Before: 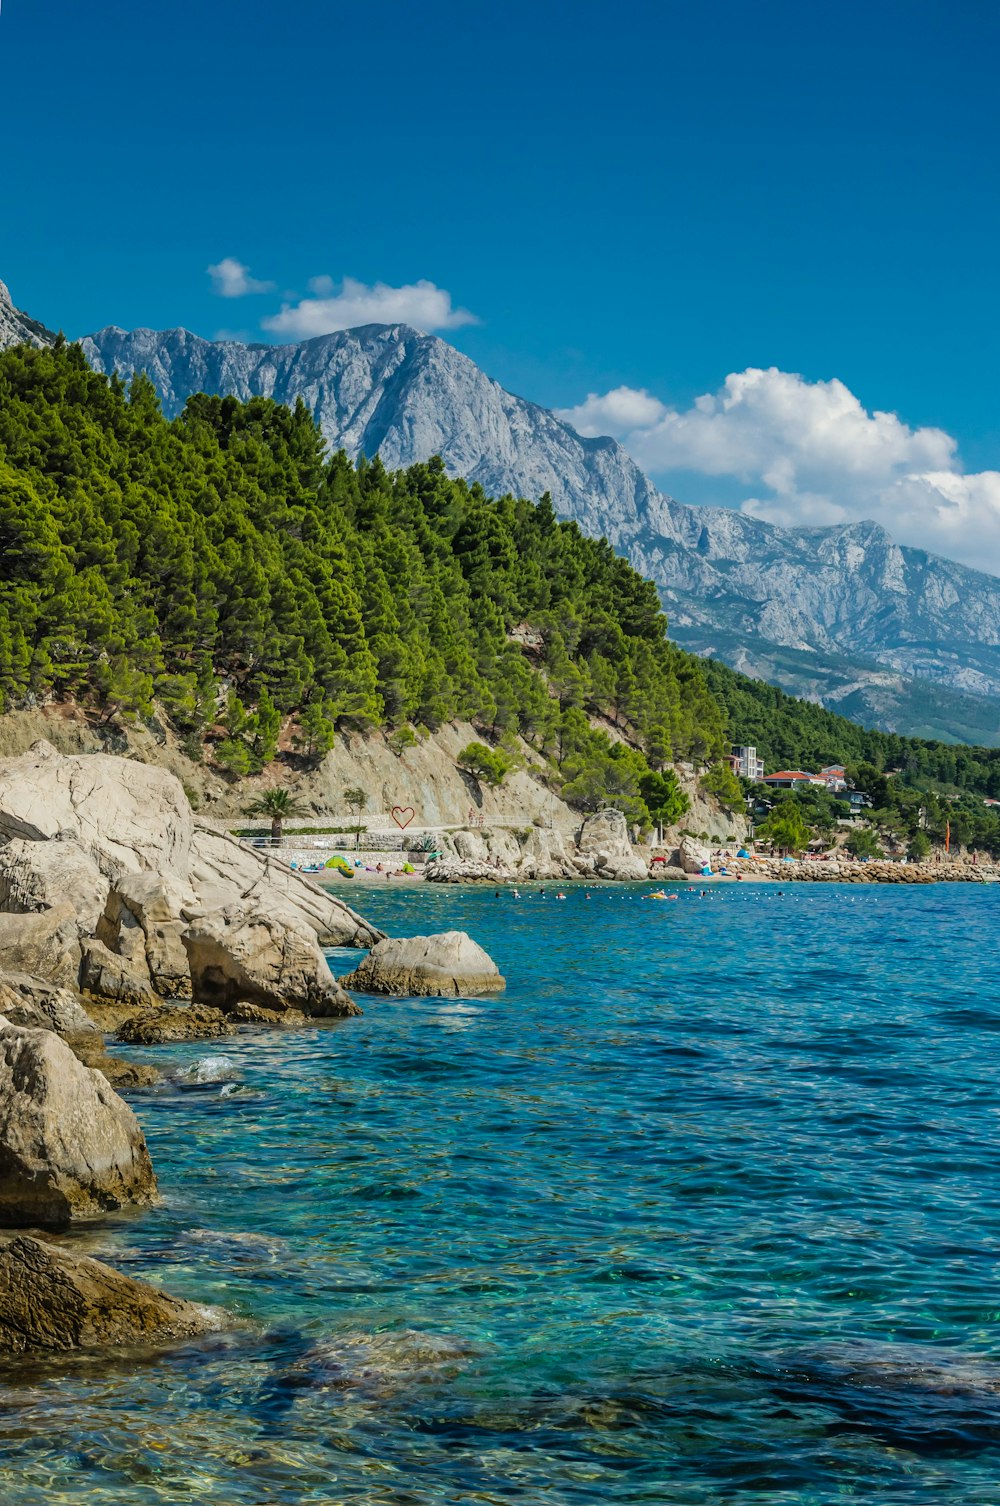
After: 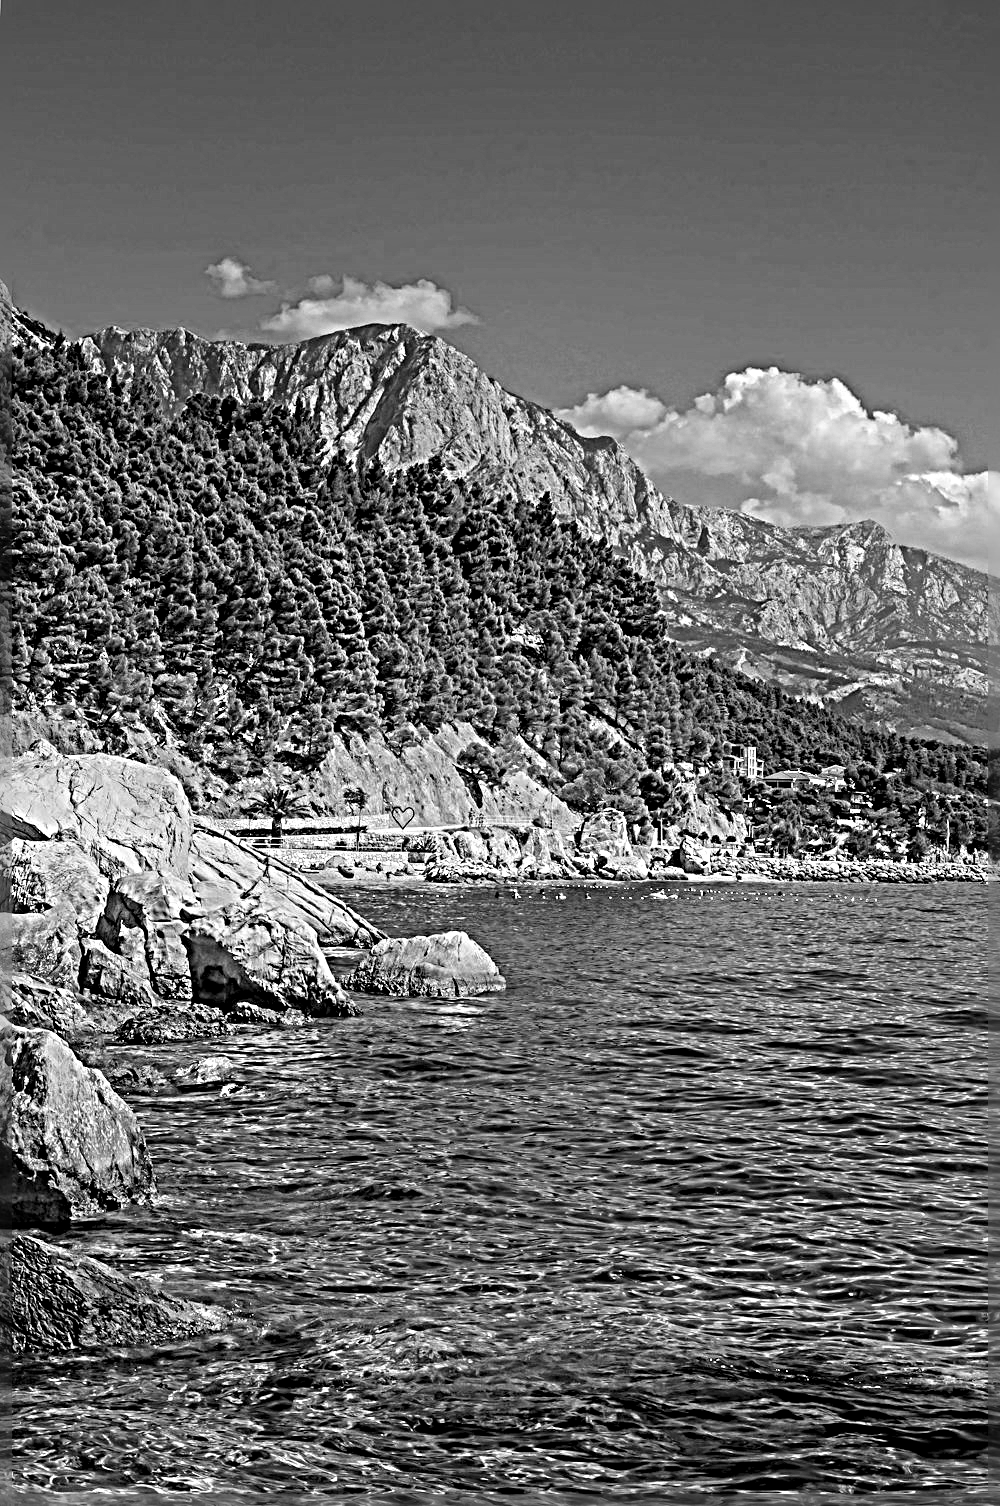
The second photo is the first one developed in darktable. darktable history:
sharpen: radius 6.3, amount 1.8, threshold 0
contrast brightness saturation: saturation -1
